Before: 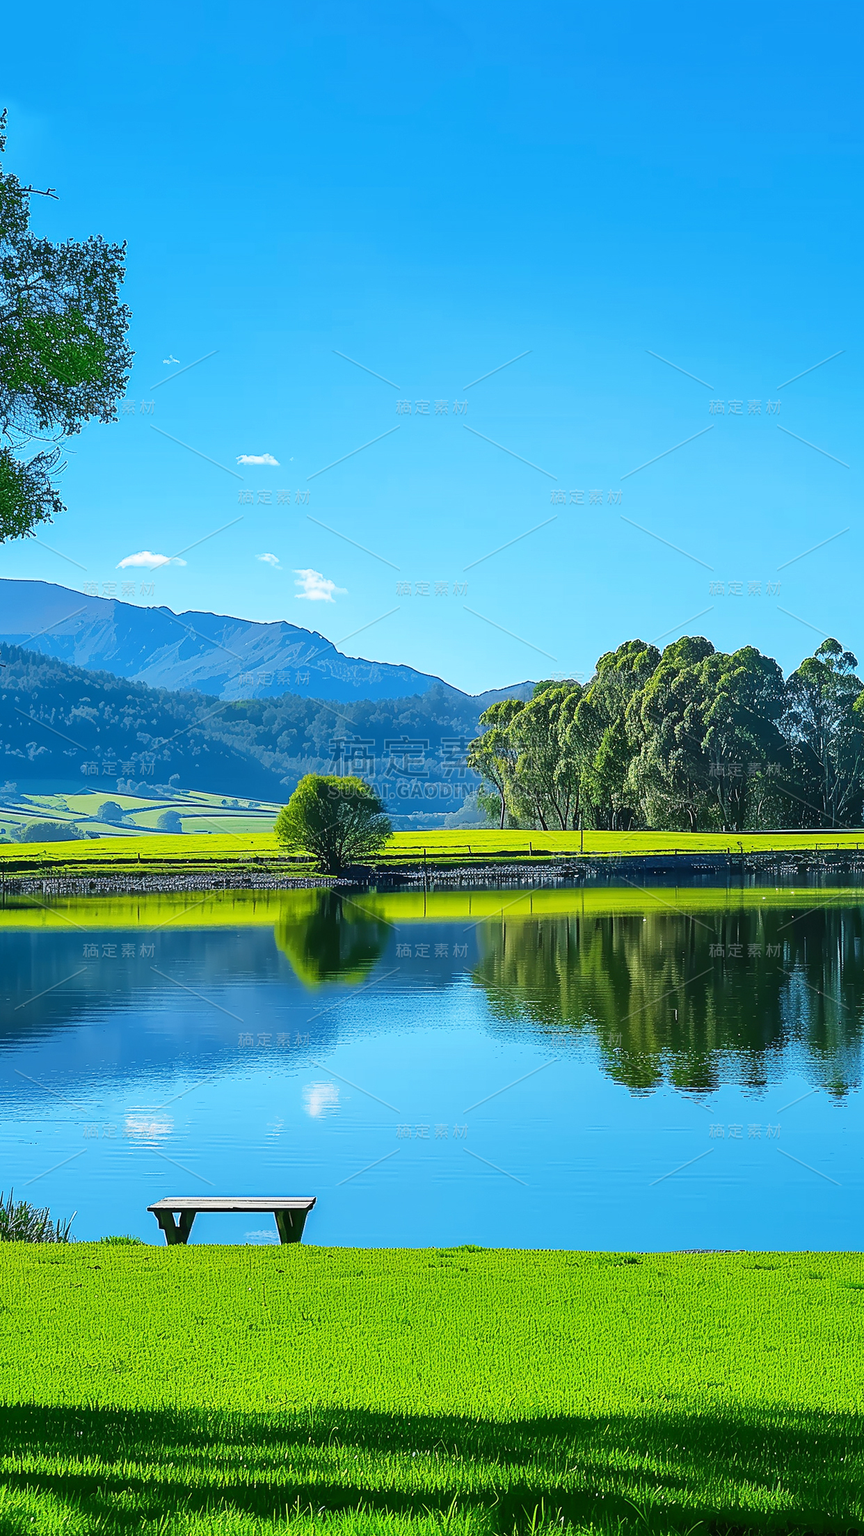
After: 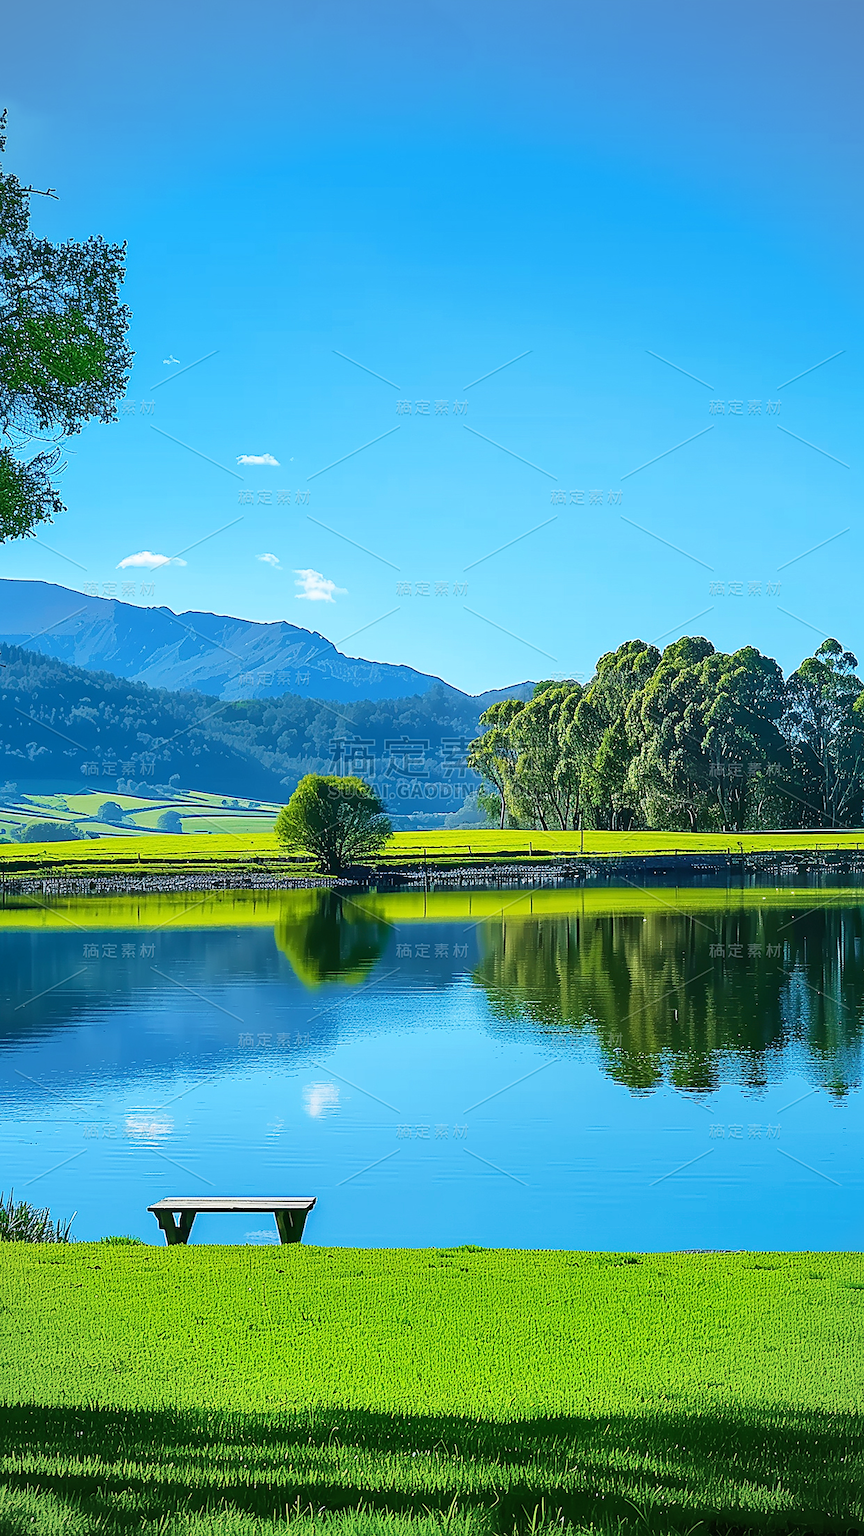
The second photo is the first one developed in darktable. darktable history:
sharpen: amount 0.2
velvia: strength 21.76%
vignetting: fall-off radius 60.92%
